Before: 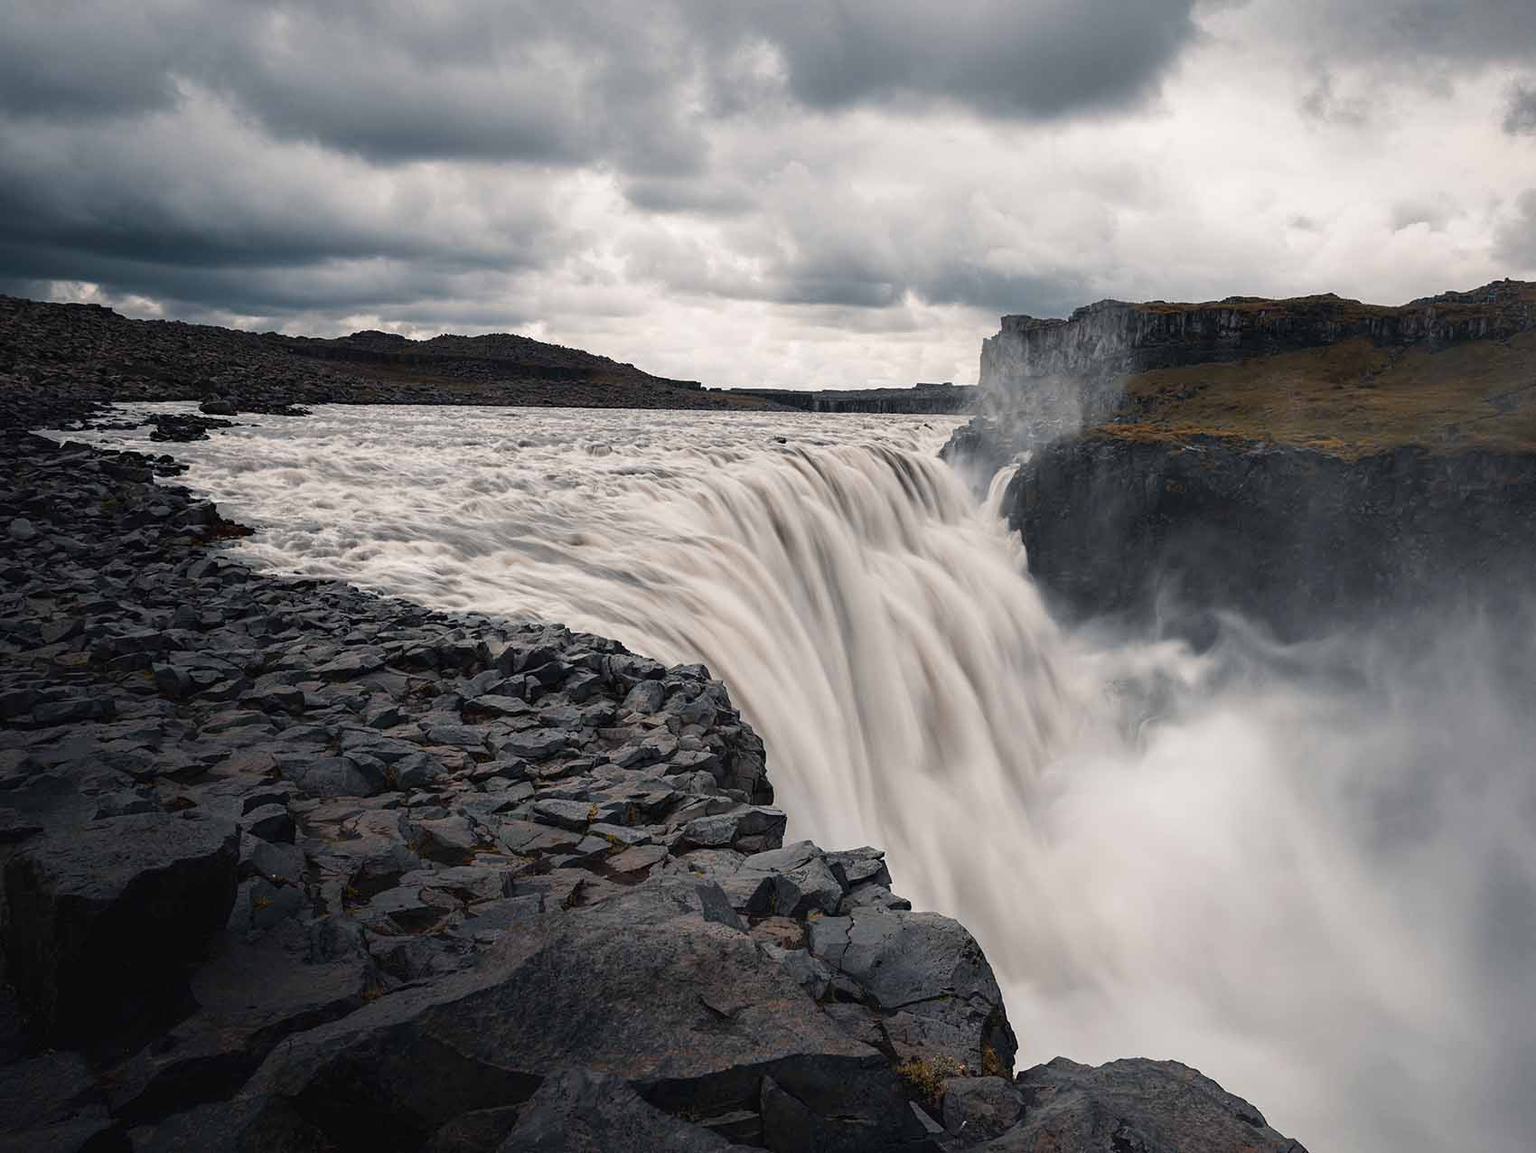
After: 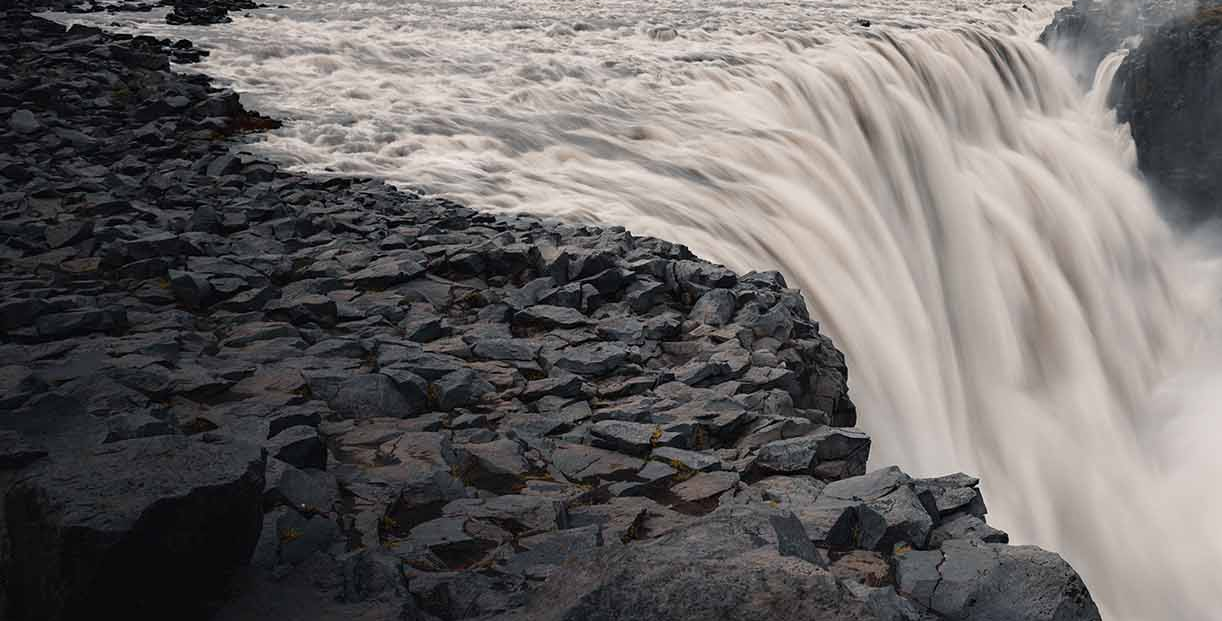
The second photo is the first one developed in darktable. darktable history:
crop: top 36.37%, right 28.094%, bottom 14.903%
